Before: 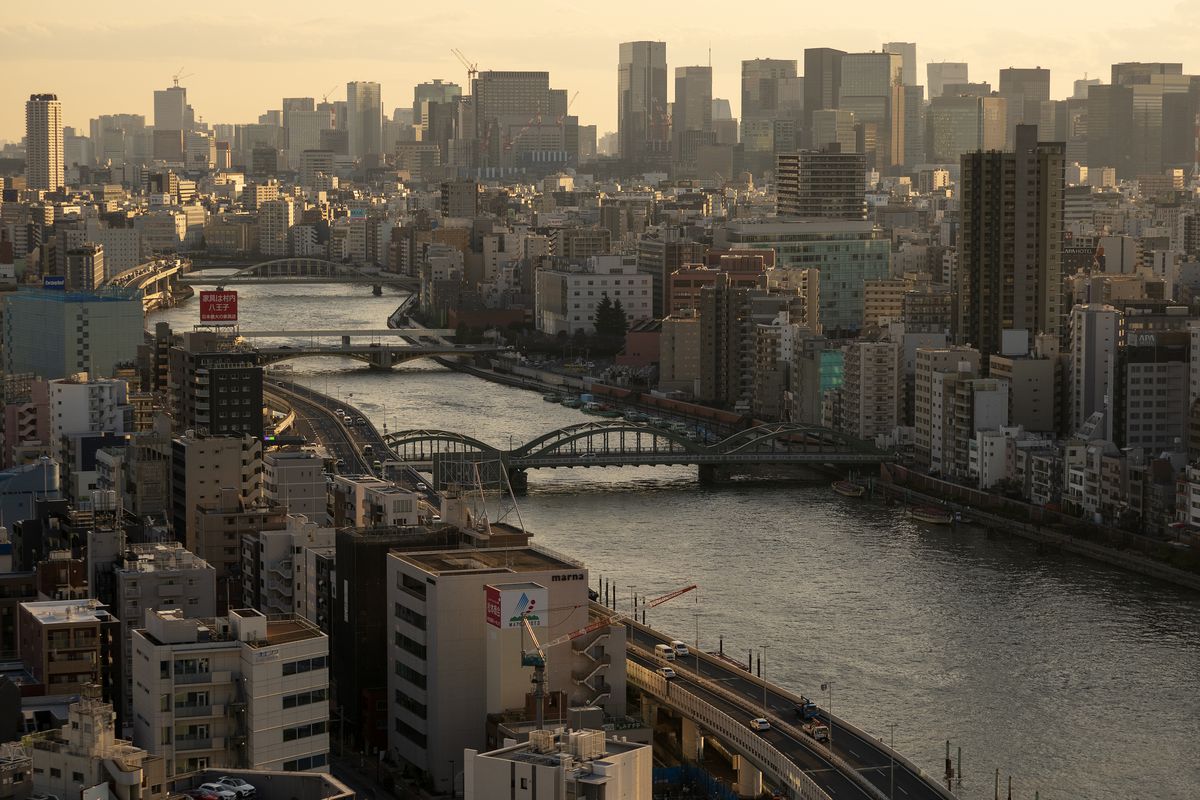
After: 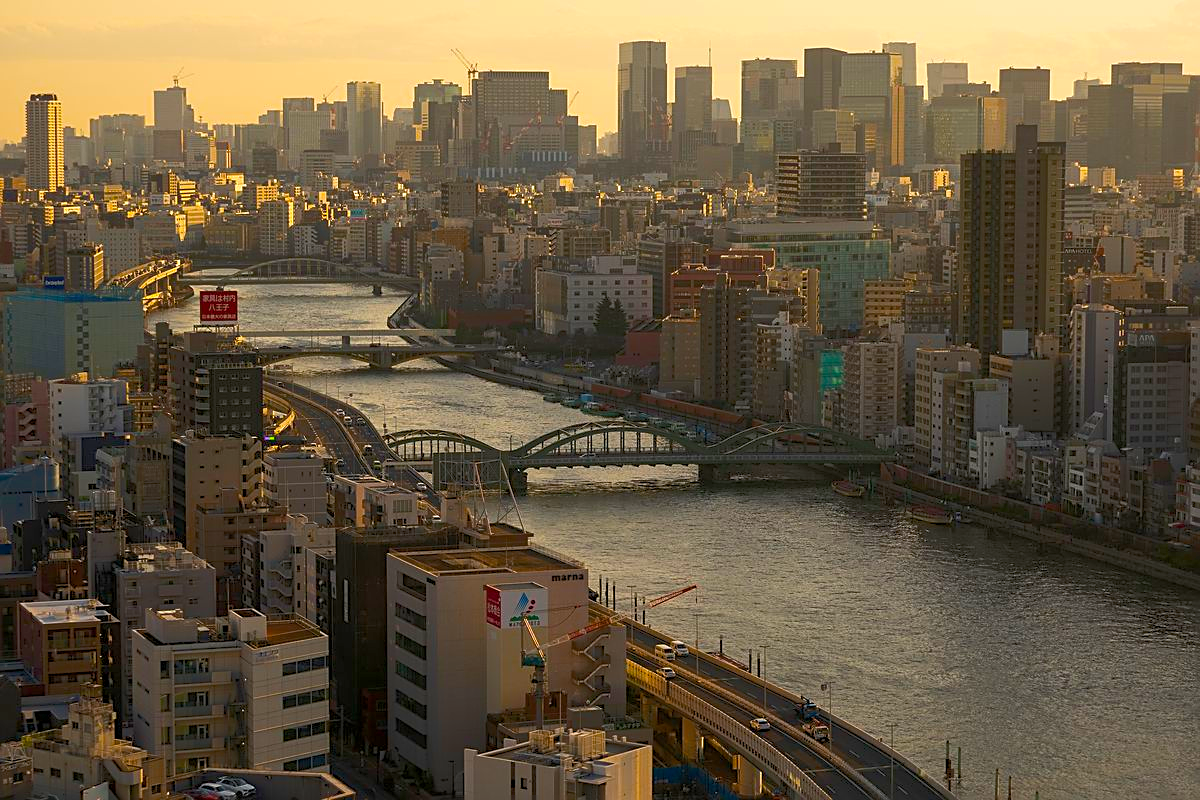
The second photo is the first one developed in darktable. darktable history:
color balance rgb: linear chroma grading › global chroma 15%, perceptual saturation grading › global saturation 30%
white balance: emerald 1
rgb curve: curves: ch0 [(0, 0) (0.093, 0.159) (0.241, 0.265) (0.414, 0.42) (1, 1)], compensate middle gray true, preserve colors basic power
sharpen: on, module defaults
